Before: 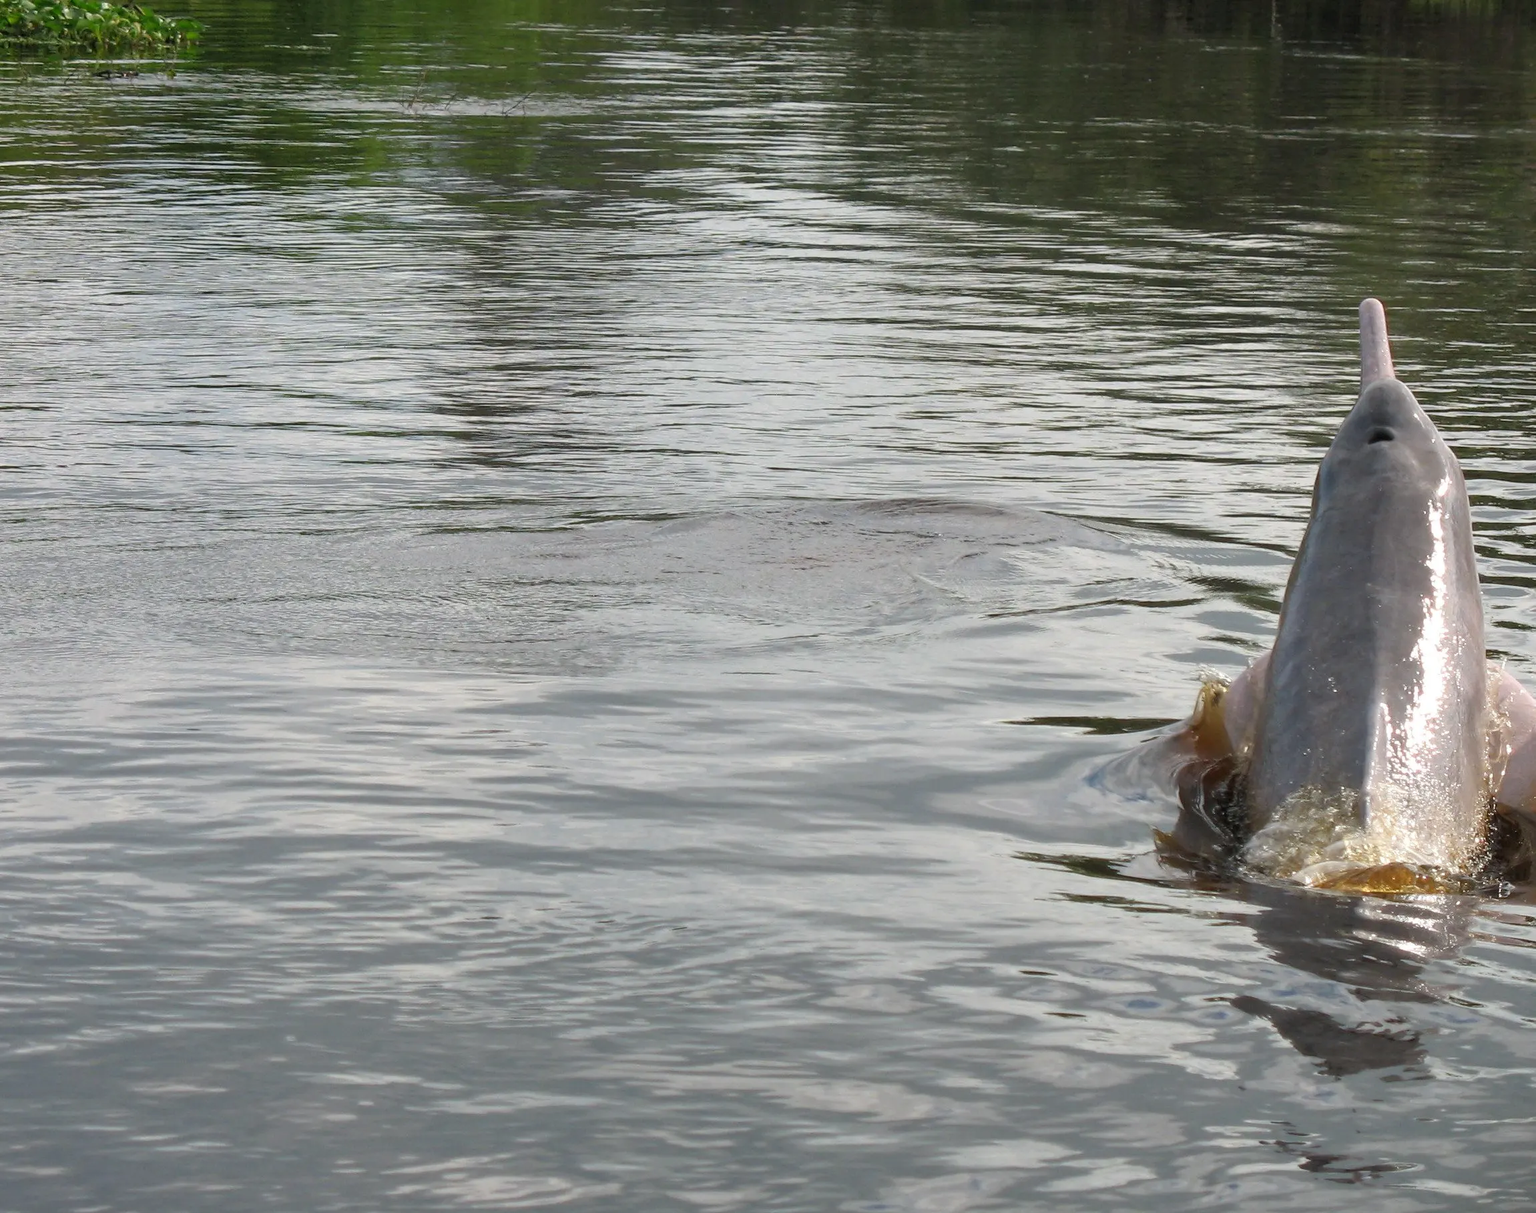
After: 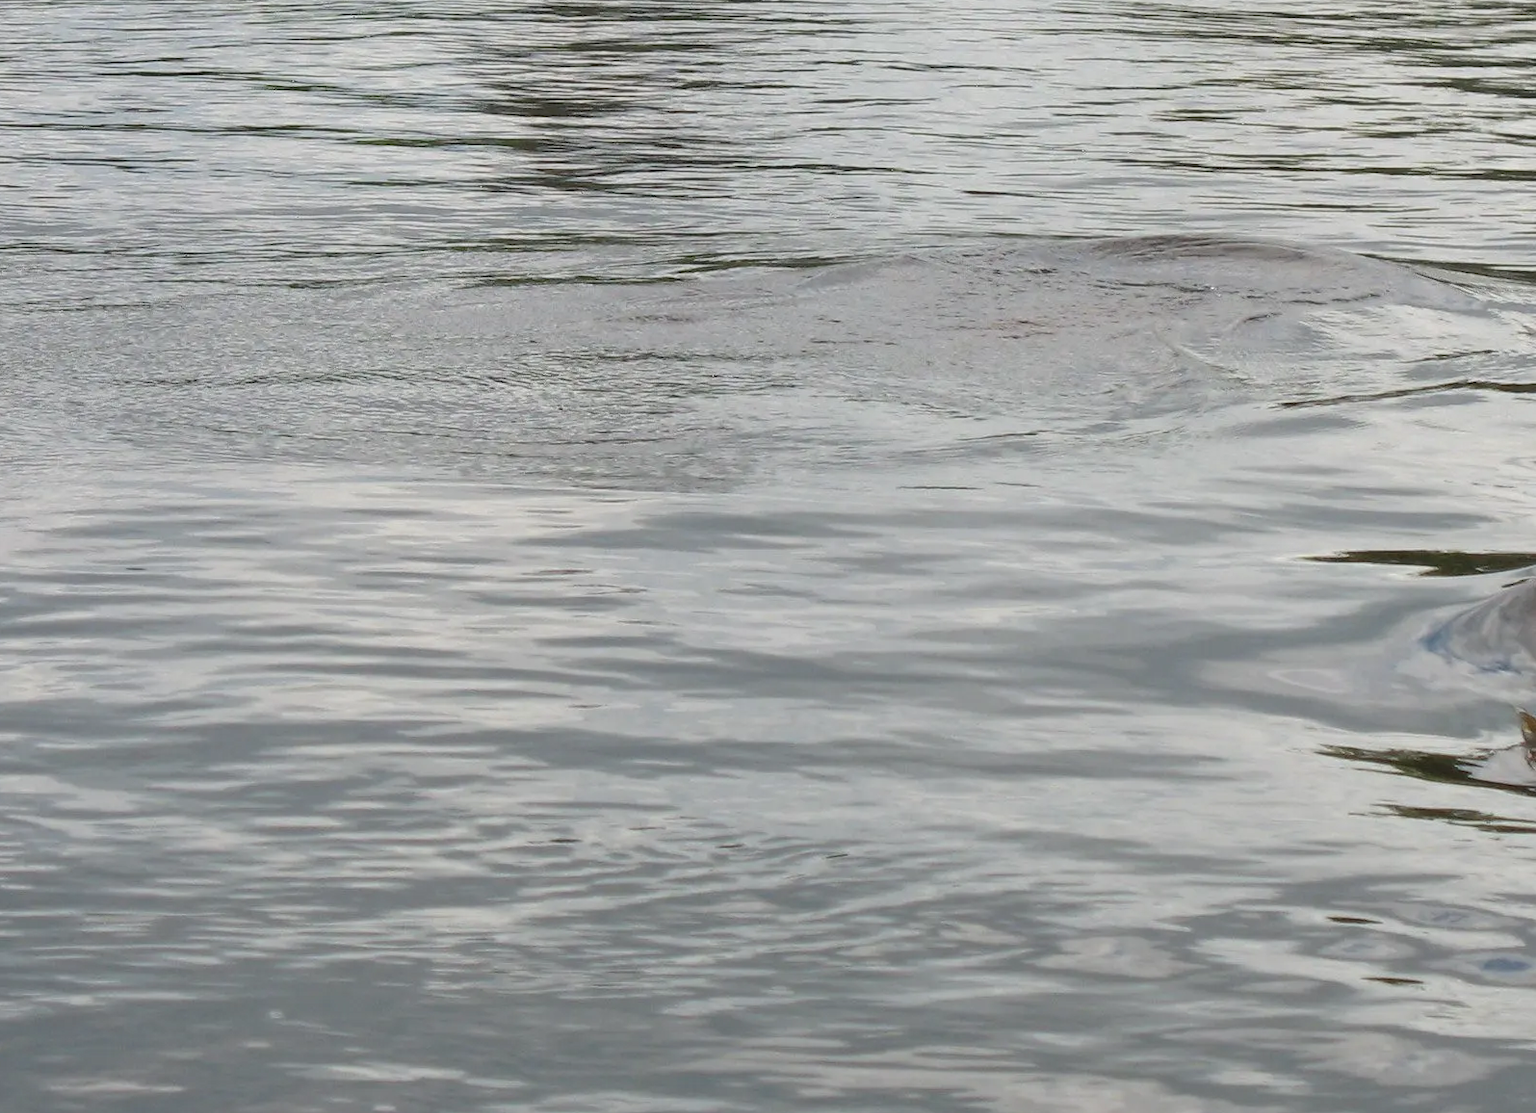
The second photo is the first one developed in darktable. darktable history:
crop: left 6.488%, top 27.668%, right 24.183%, bottom 8.656%
exposure: exposure -0.04 EV, compensate highlight preservation false
